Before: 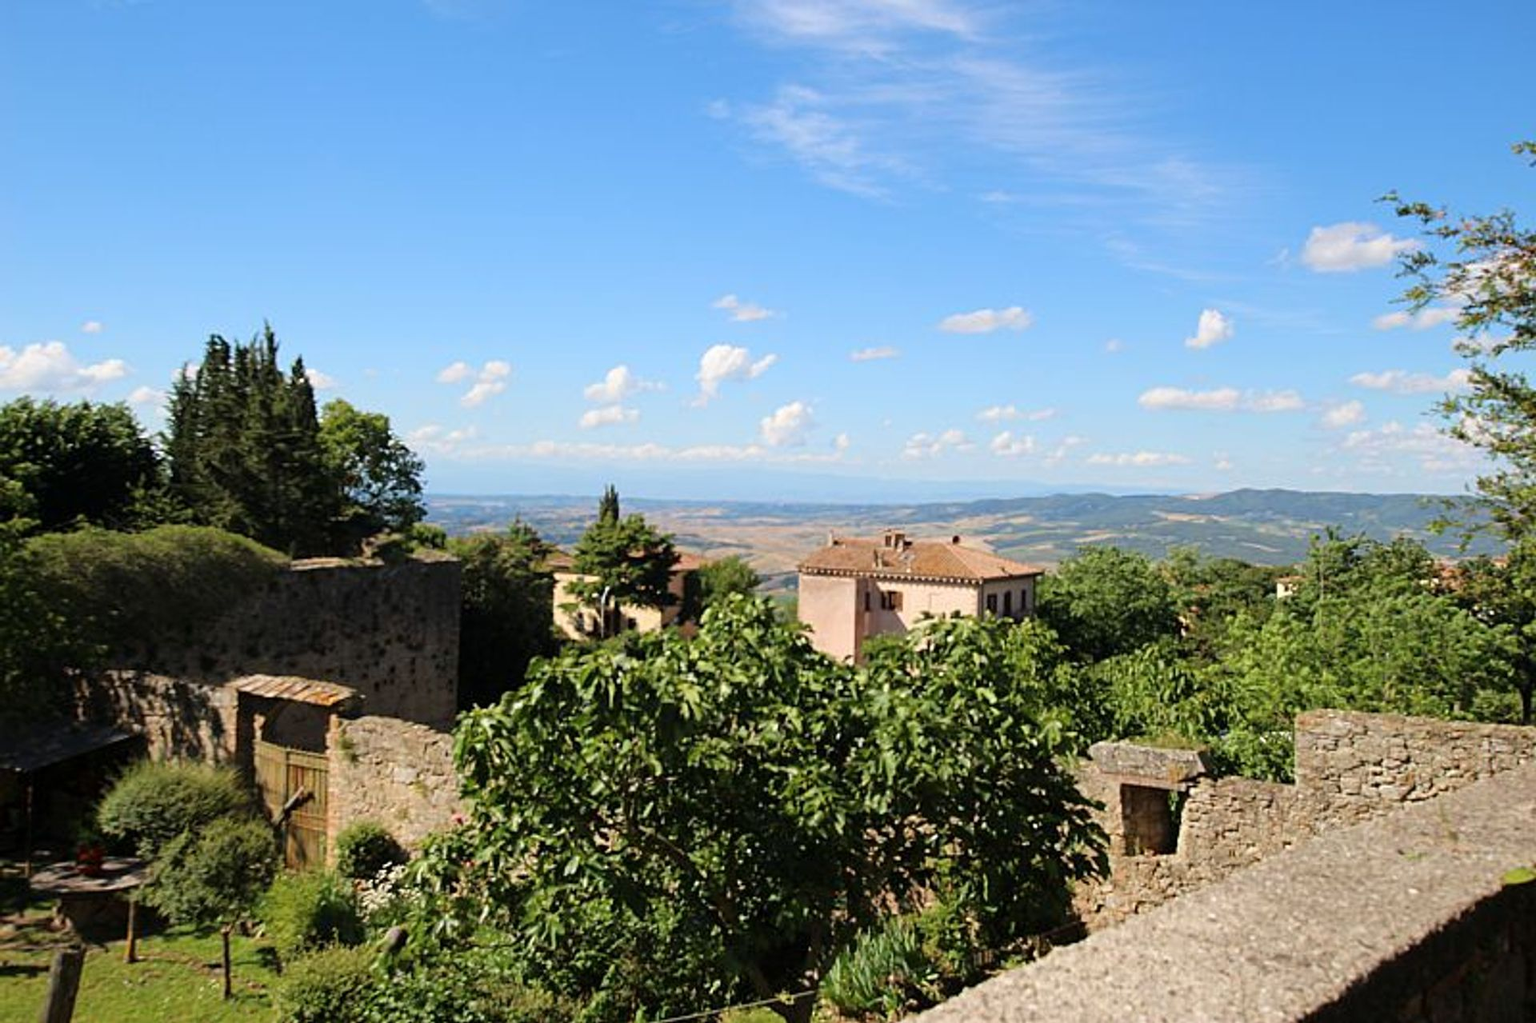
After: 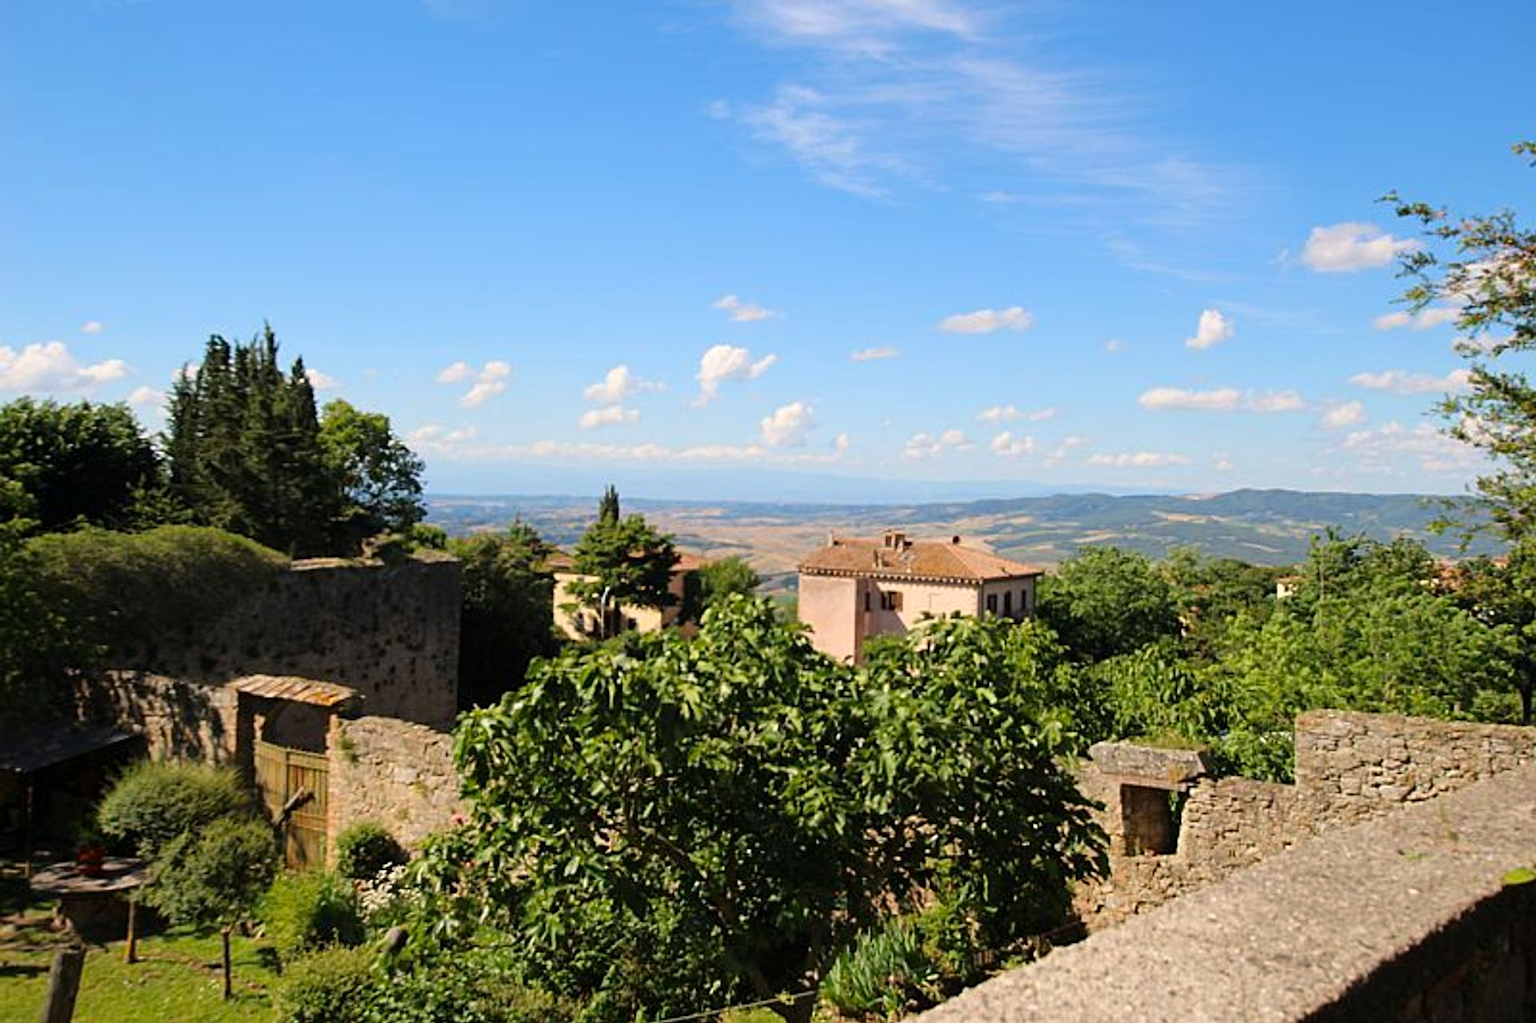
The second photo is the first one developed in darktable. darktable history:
color balance rgb: highlights gain › chroma 1.119%, highlights gain › hue 60.06°, perceptual saturation grading › global saturation 9.987%
